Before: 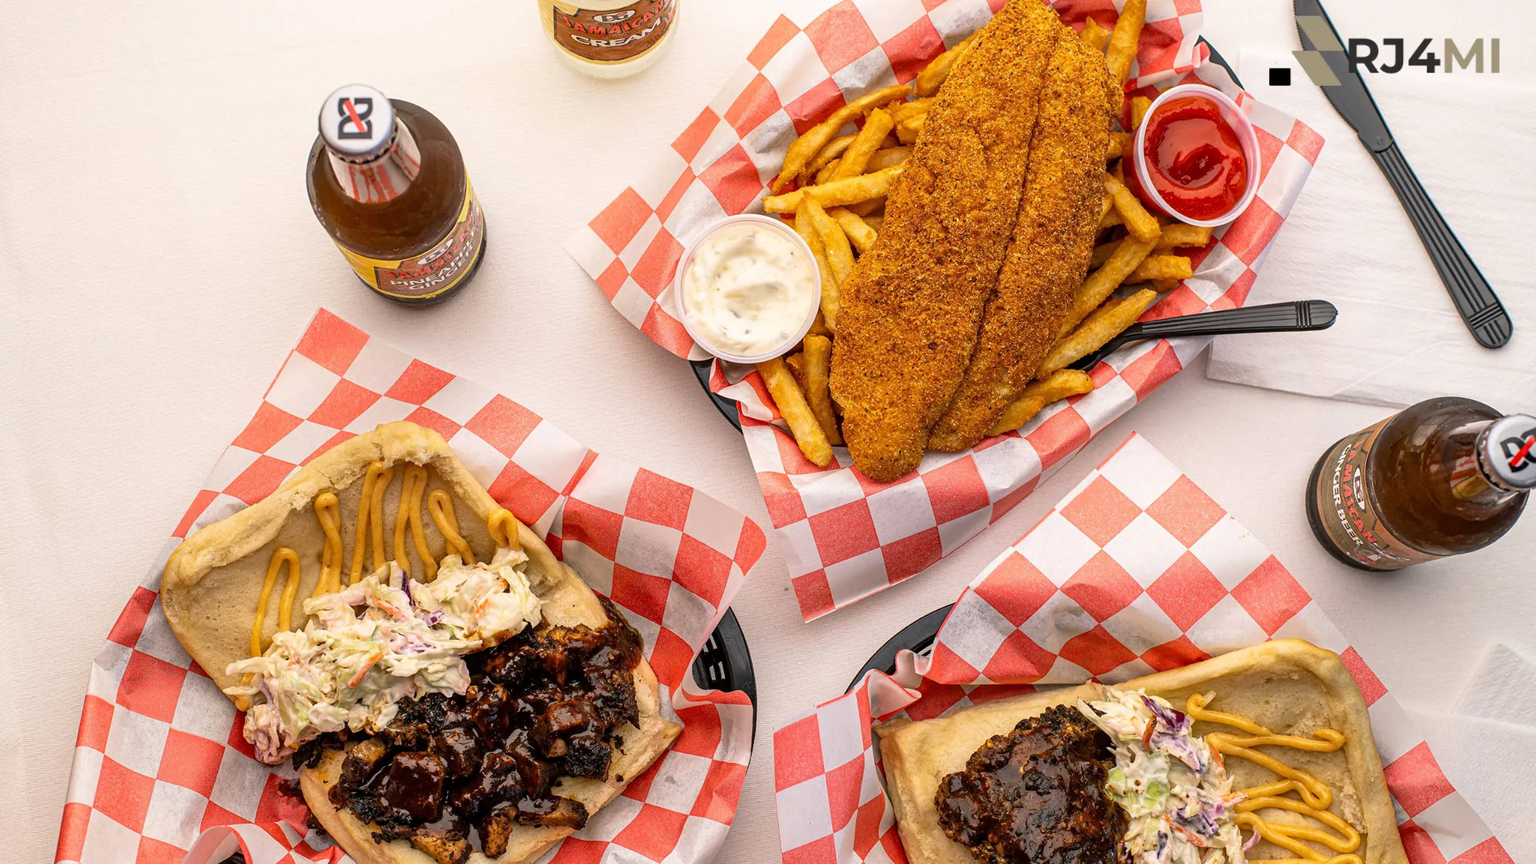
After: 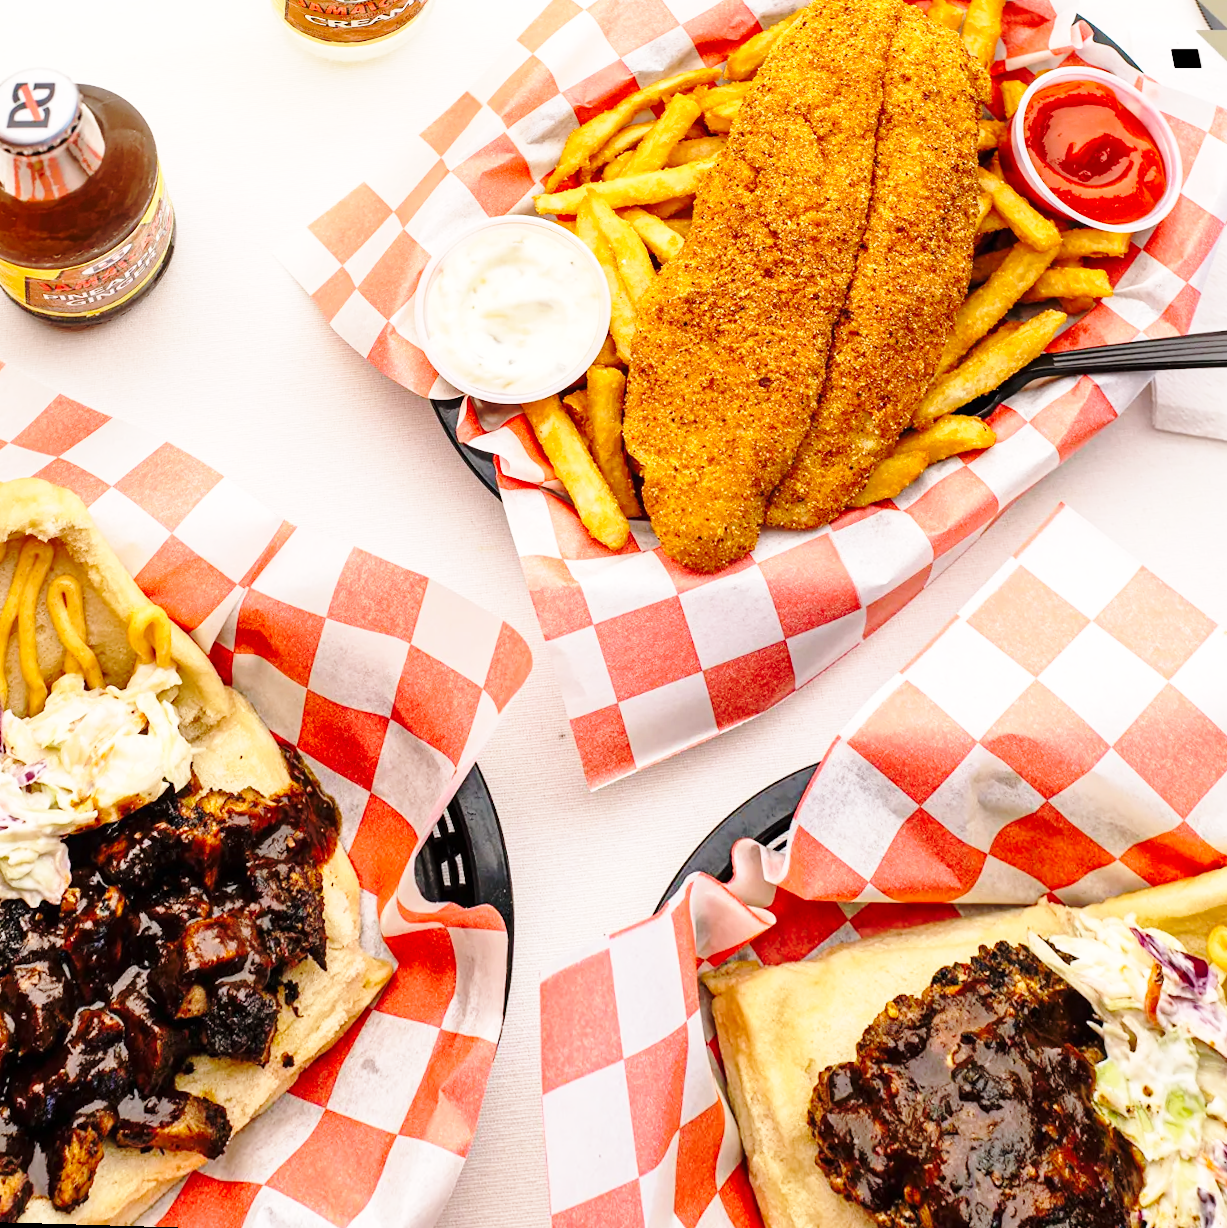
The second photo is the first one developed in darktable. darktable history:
crop and rotate: left 18.442%, right 15.508%
base curve: curves: ch0 [(0, 0) (0.032, 0.037) (0.105, 0.228) (0.435, 0.76) (0.856, 0.983) (1, 1)], preserve colors none
color balance: on, module defaults
rotate and perspective: rotation 0.72°, lens shift (vertical) -0.352, lens shift (horizontal) -0.051, crop left 0.152, crop right 0.859, crop top 0.019, crop bottom 0.964
